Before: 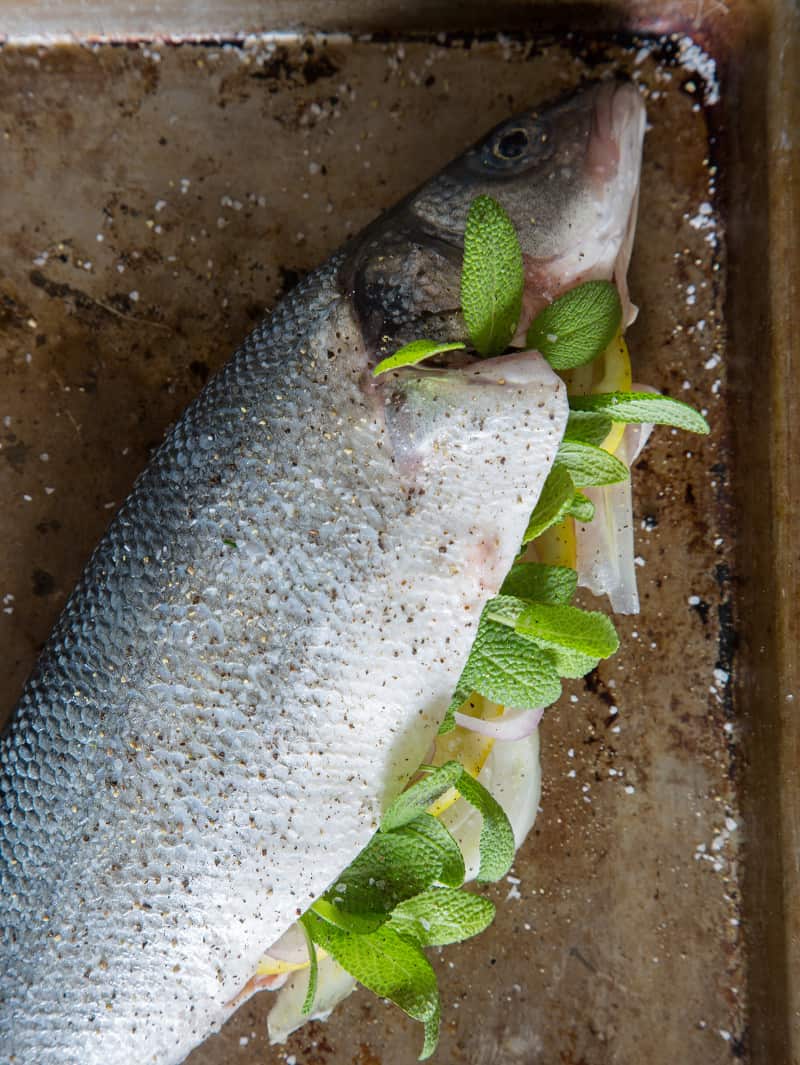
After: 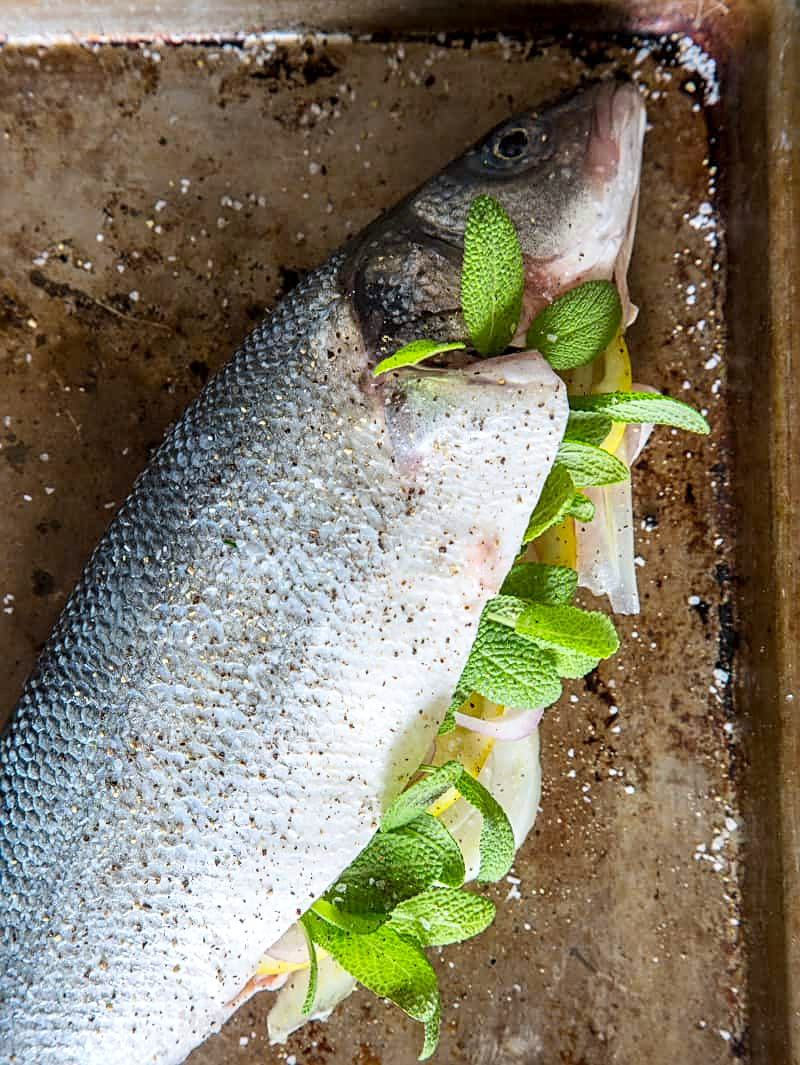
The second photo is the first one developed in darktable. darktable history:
local contrast: on, module defaults
contrast brightness saturation: contrast 0.197, brightness 0.162, saturation 0.222
sharpen: on, module defaults
